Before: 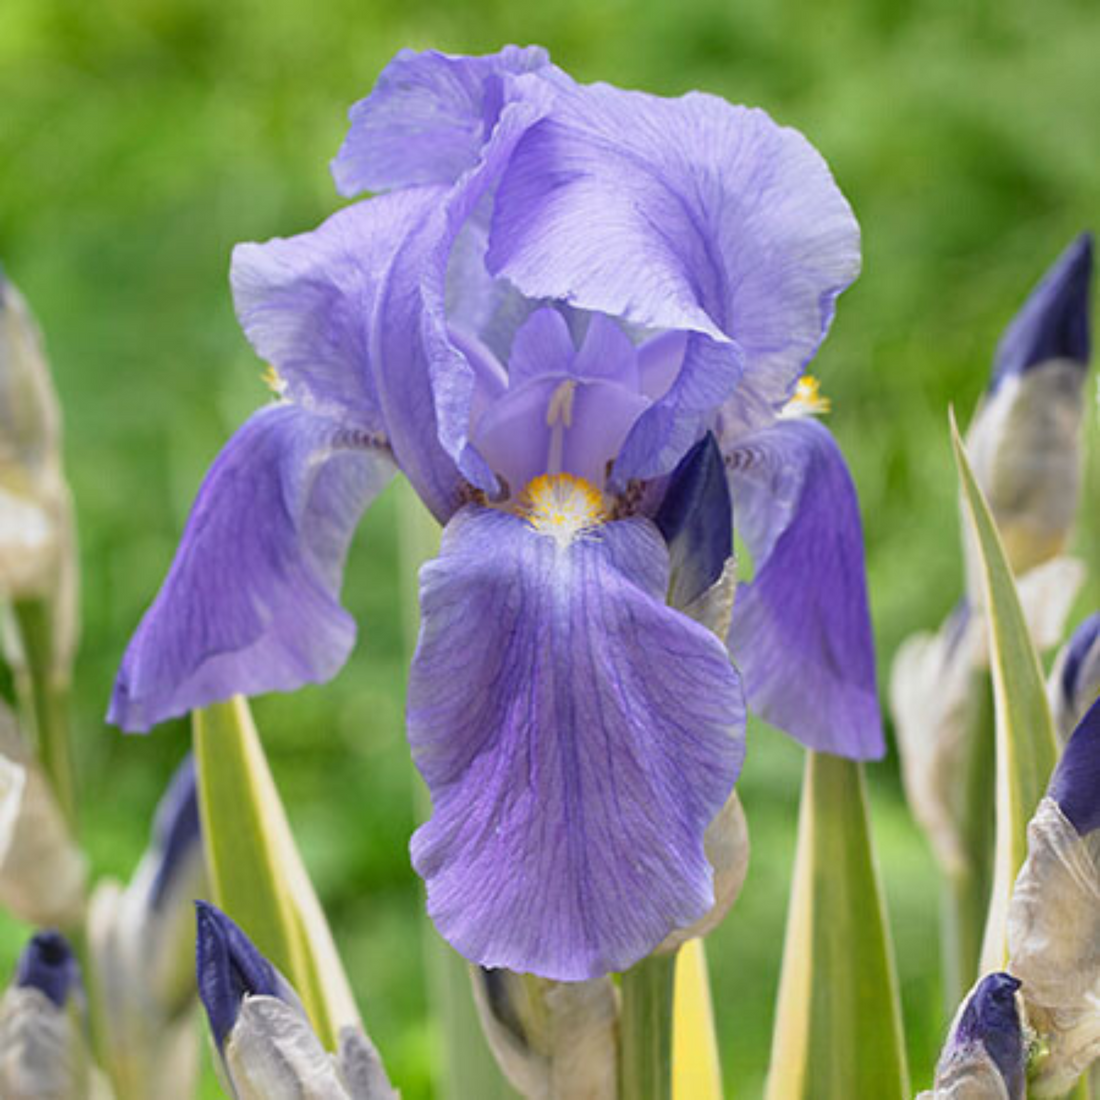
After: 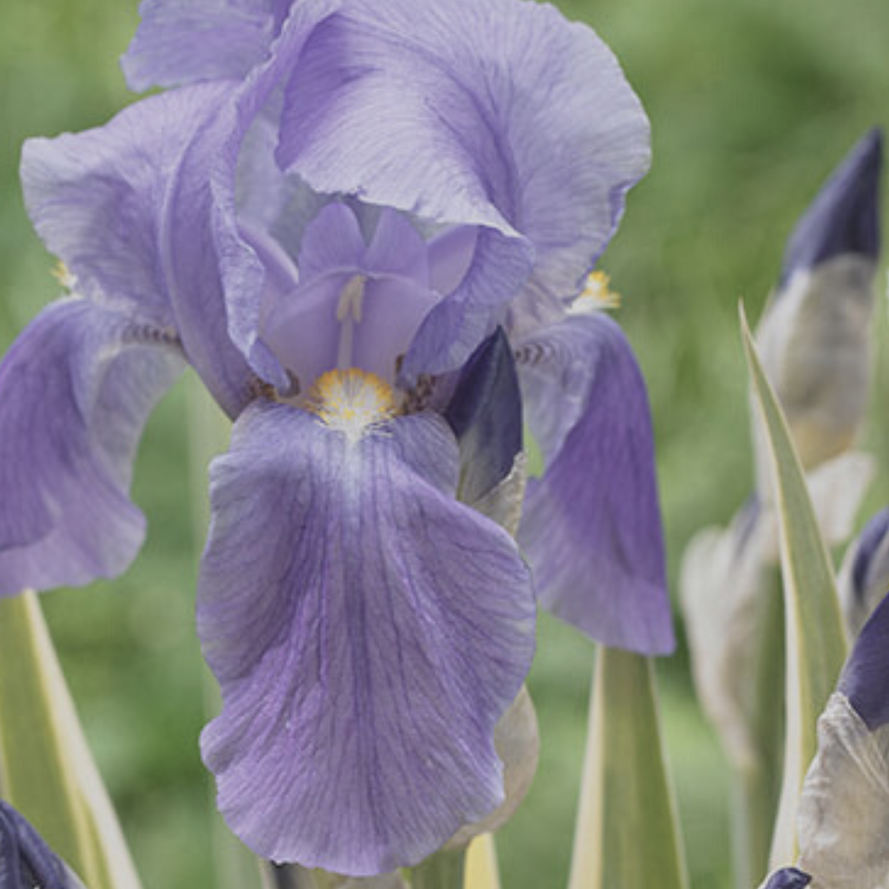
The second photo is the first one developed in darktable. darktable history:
contrast brightness saturation: contrast -0.26, saturation -0.43
crop: left 19.159%, top 9.58%, bottom 9.58%
local contrast: highlights 100%, shadows 100%, detail 120%, midtone range 0.2
